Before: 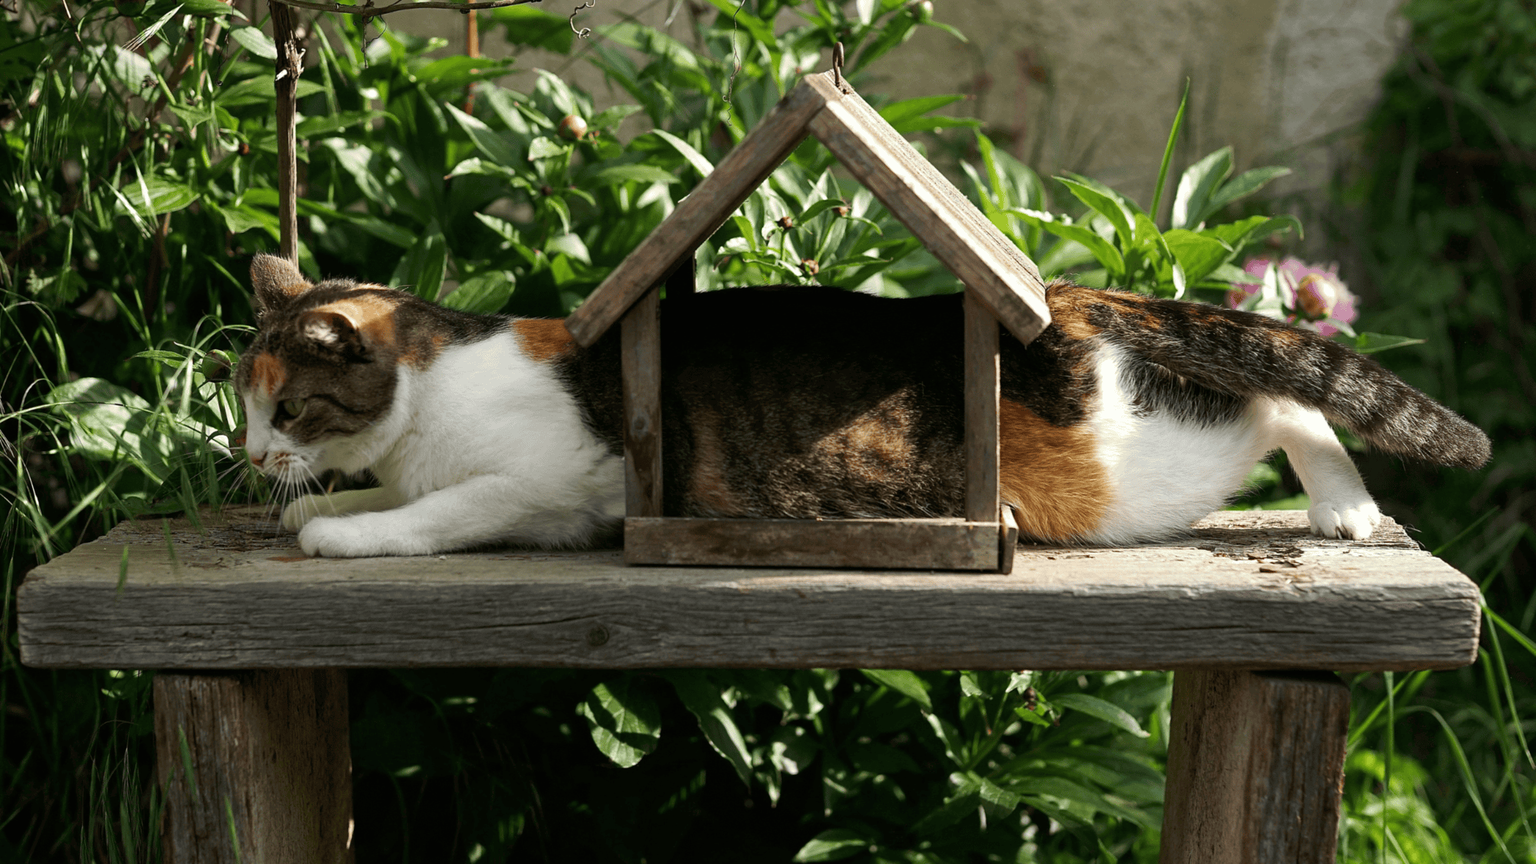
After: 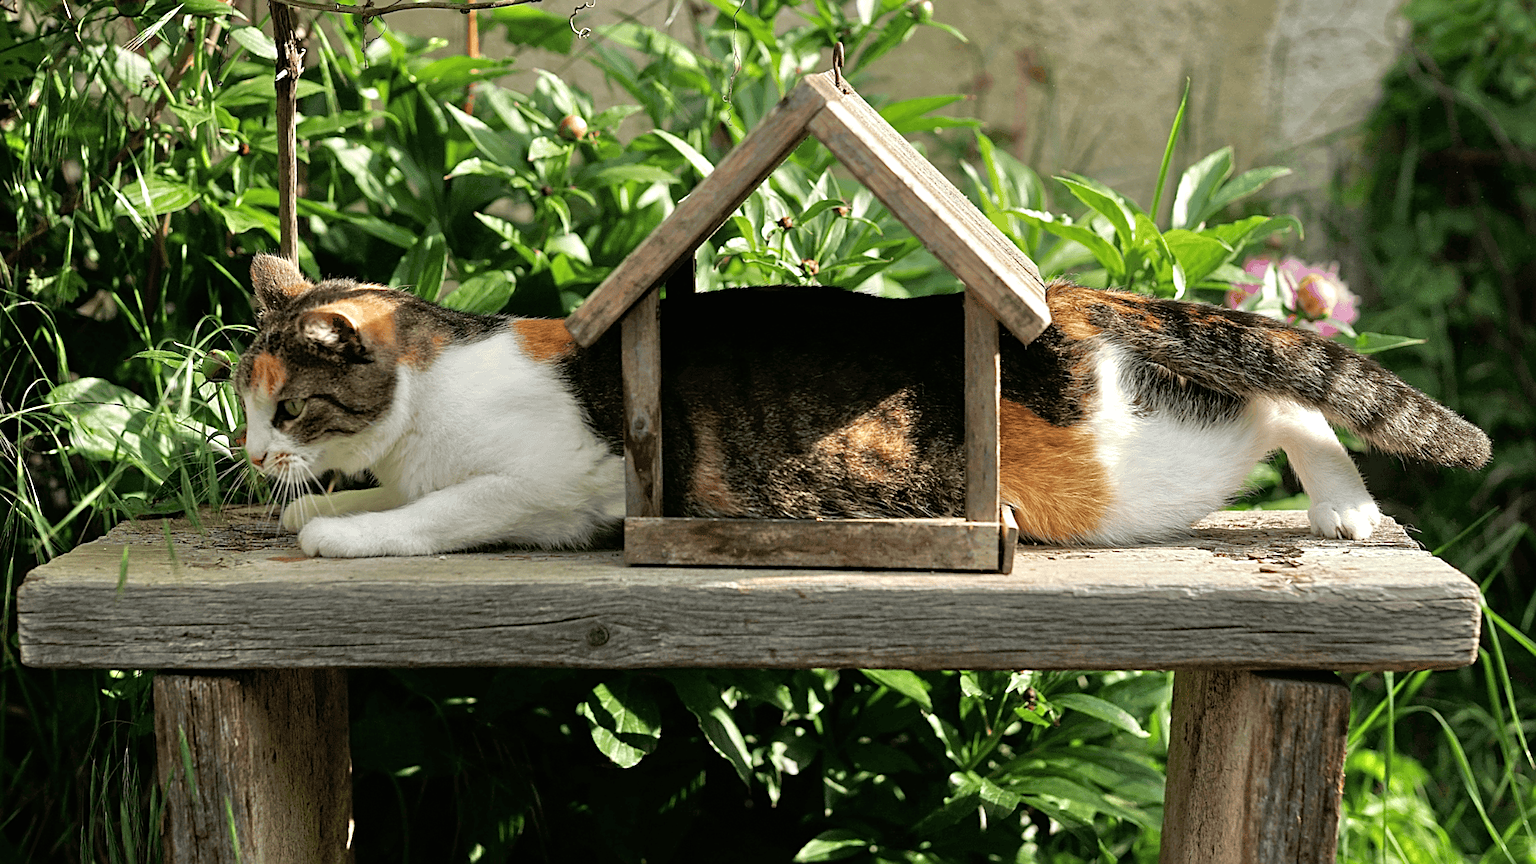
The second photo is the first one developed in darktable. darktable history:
sharpen: on, module defaults
tone equalizer: -7 EV 0.15 EV, -6 EV 0.6 EV, -5 EV 1.15 EV, -4 EV 1.33 EV, -3 EV 1.15 EV, -2 EV 0.6 EV, -1 EV 0.15 EV, mask exposure compensation -0.5 EV
